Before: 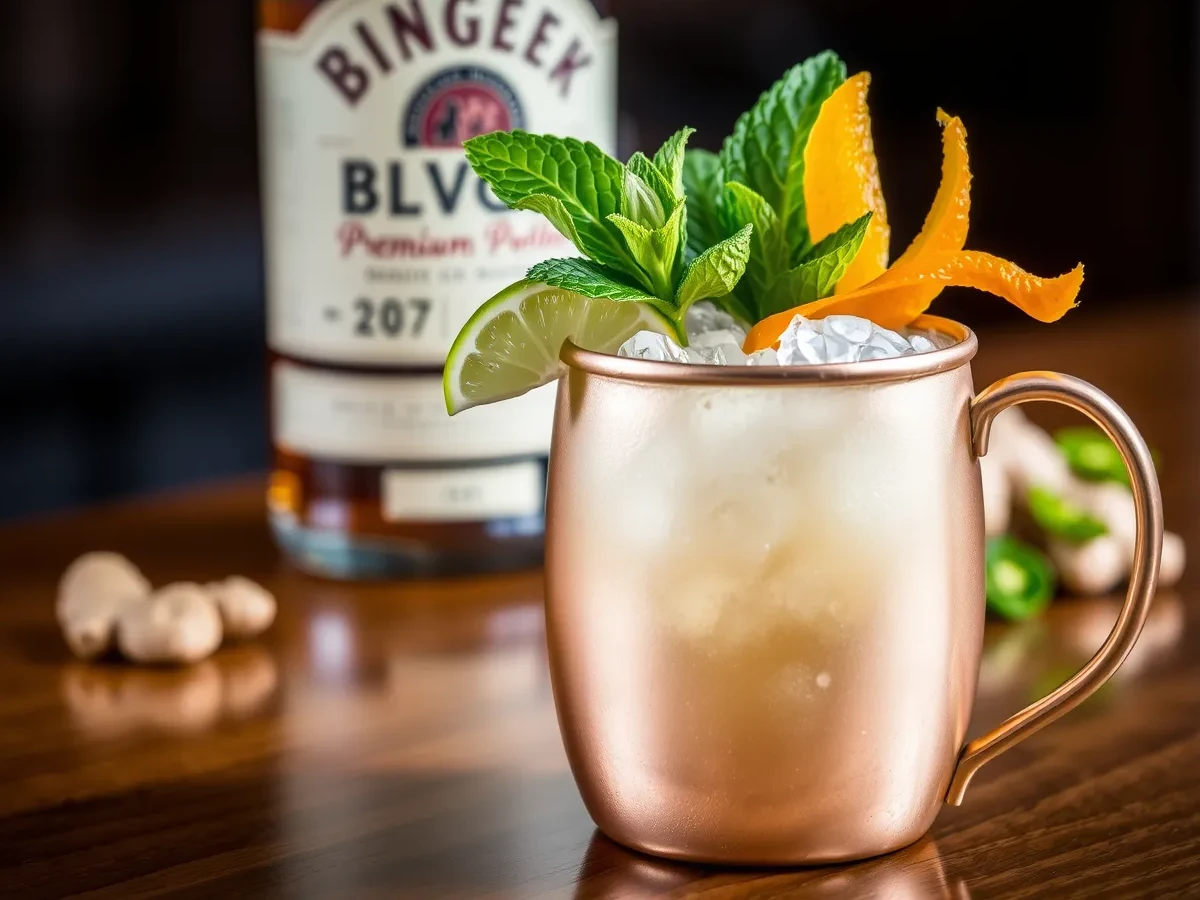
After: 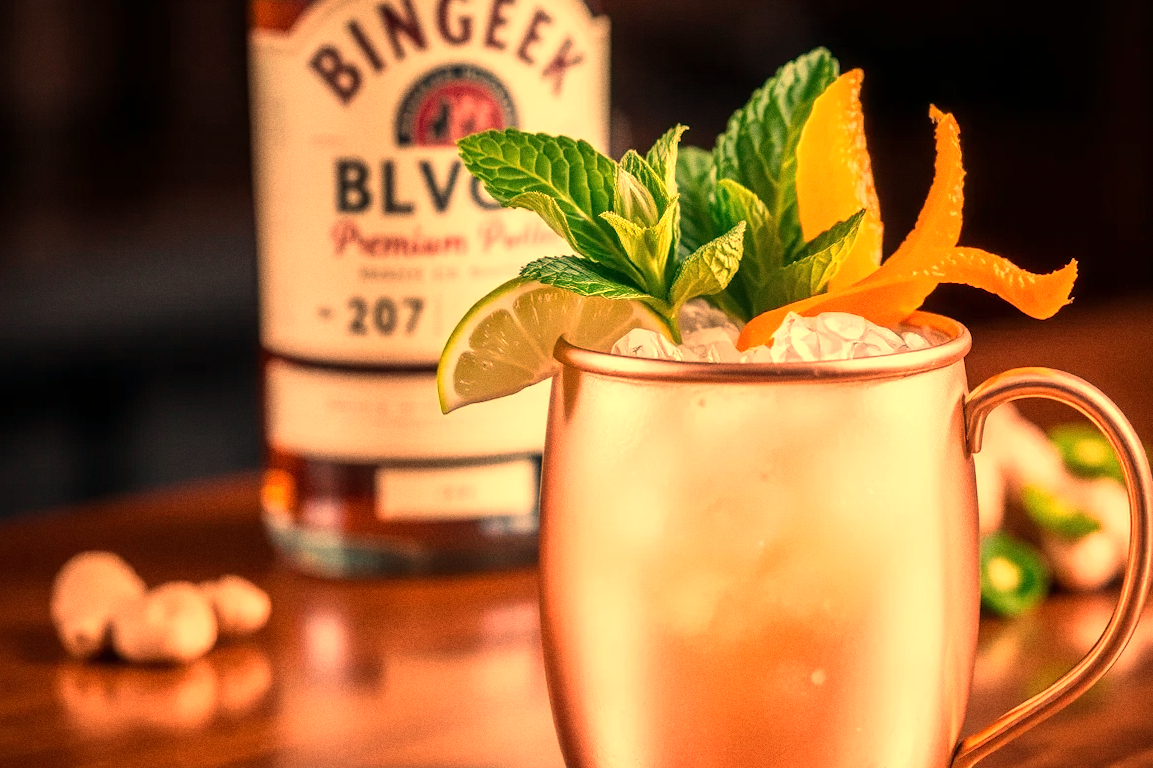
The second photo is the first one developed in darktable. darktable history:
crop and rotate: angle 0.2°, left 0.275%, right 3.127%, bottom 14.18%
grain: coarseness 0.09 ISO
white balance: red 1.467, blue 0.684
